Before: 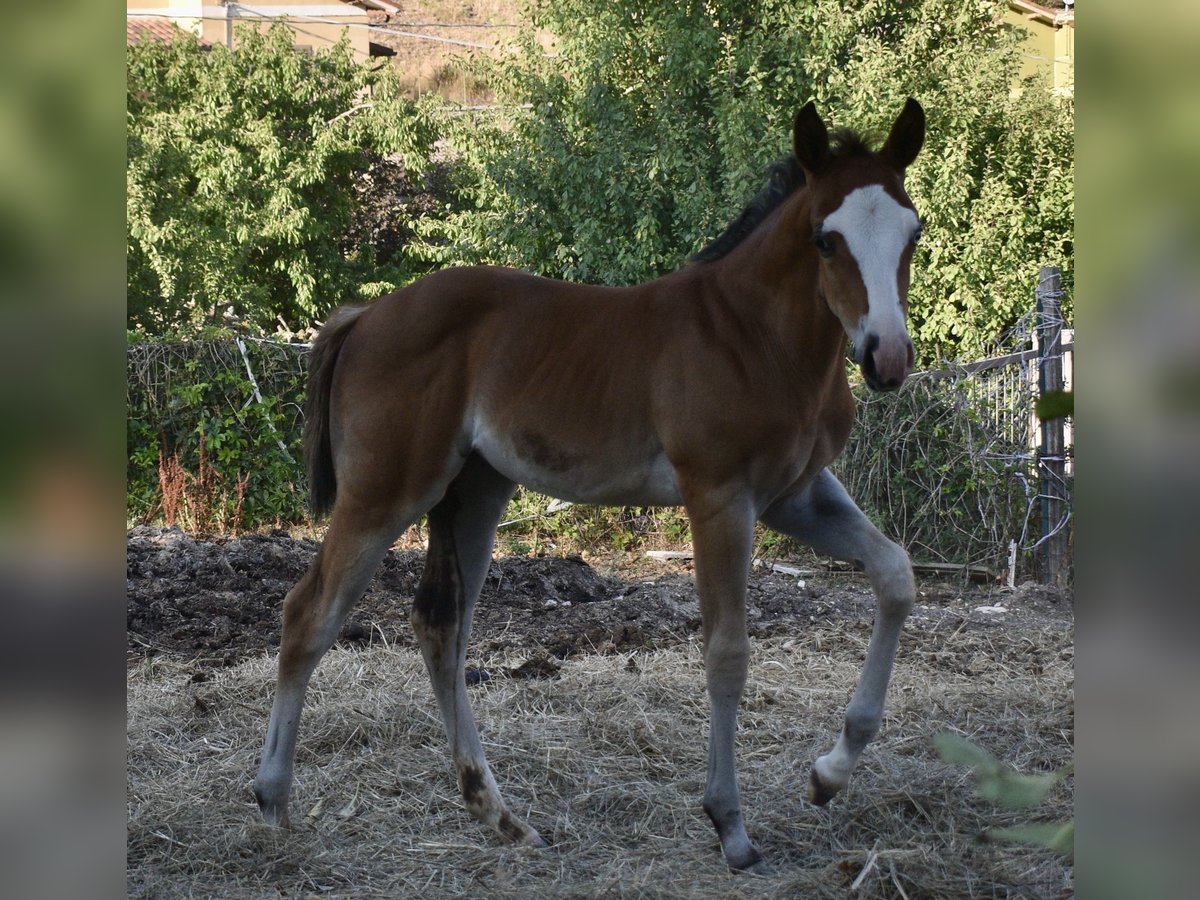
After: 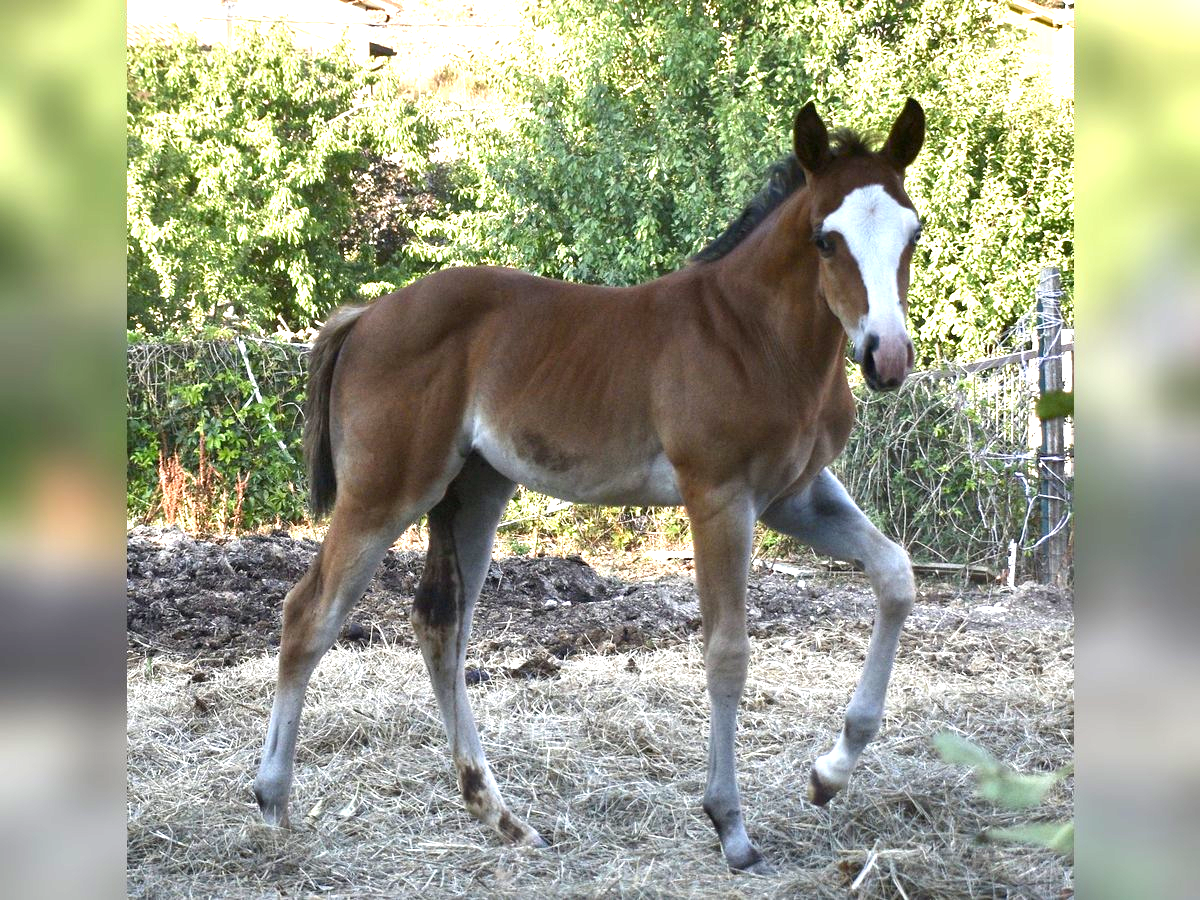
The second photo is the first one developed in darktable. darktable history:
exposure: black level correction 0.001, exposure 1.833 EV, compensate highlight preservation false
